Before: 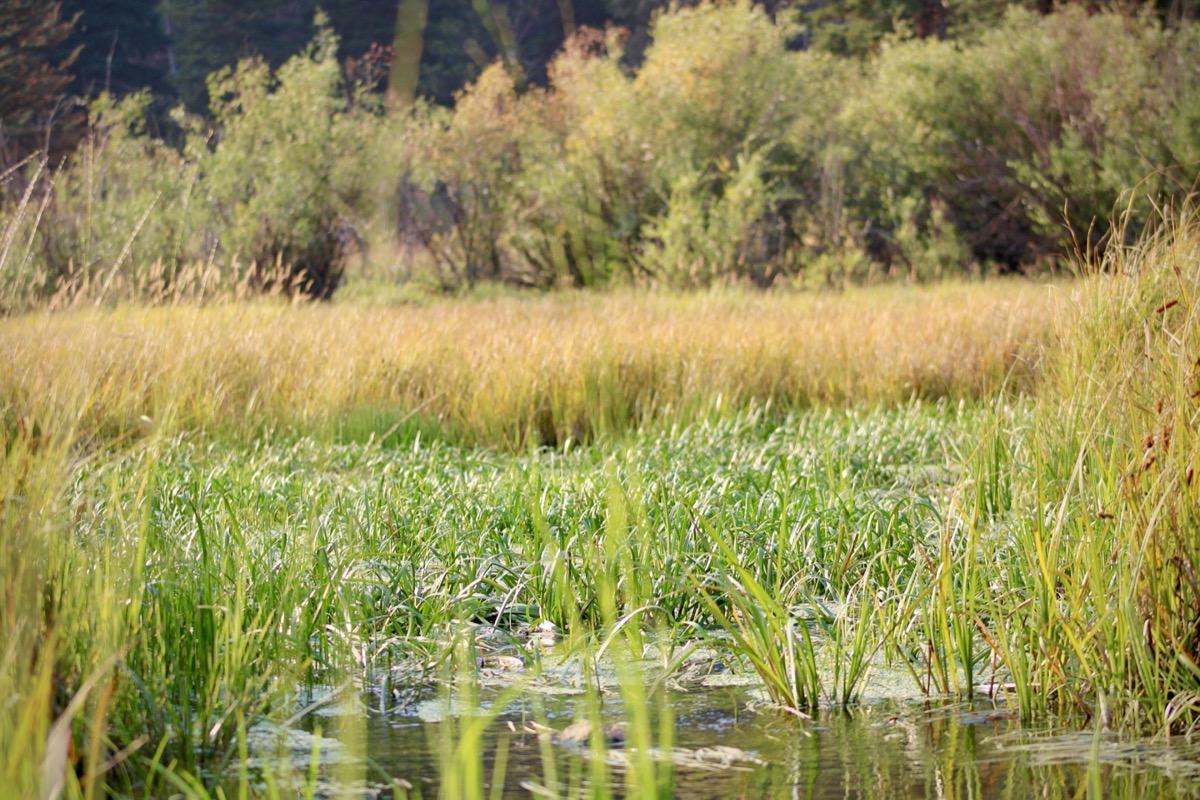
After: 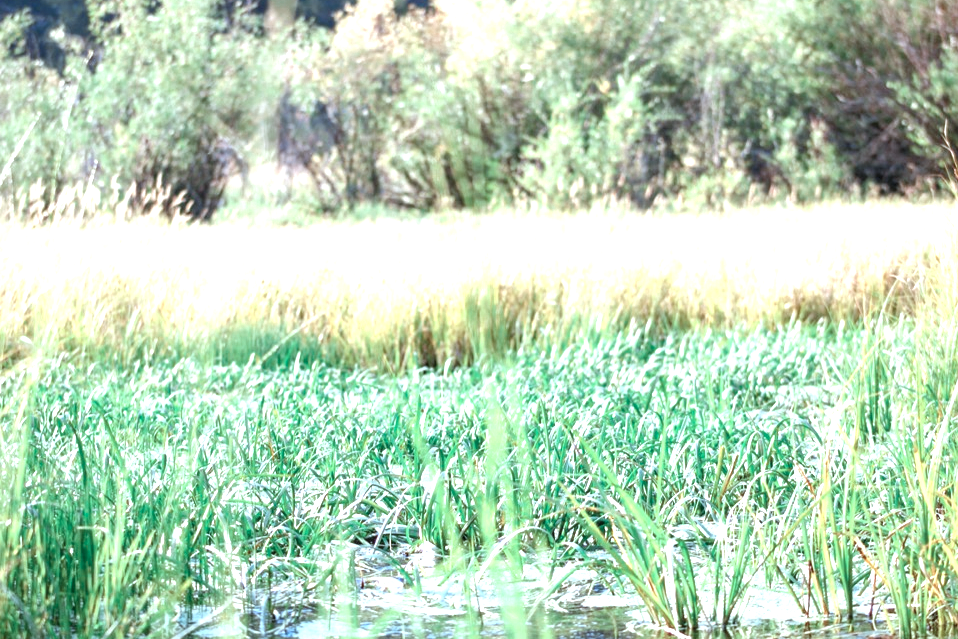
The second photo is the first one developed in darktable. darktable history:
color zones: curves: ch0 [(0, 0.5) (0.125, 0.4) (0.25, 0.5) (0.375, 0.4) (0.5, 0.4) (0.625, 0.35) (0.75, 0.35) (0.875, 0.5)]; ch1 [(0, 0.35) (0.125, 0.45) (0.25, 0.35) (0.375, 0.35) (0.5, 0.35) (0.625, 0.35) (0.75, 0.45) (0.875, 0.35)]; ch2 [(0, 0.6) (0.125, 0.5) (0.25, 0.5) (0.375, 0.6) (0.5, 0.6) (0.625, 0.5) (0.75, 0.5) (0.875, 0.5)]
local contrast: detail 130%
exposure: black level correction 0, exposure 1.45 EV, compensate exposure bias true, compensate highlight preservation false
color correction: highlights a* -9.73, highlights b* -21.22
crop and rotate: left 10.071%, top 10.071%, right 10.02%, bottom 10.02%
